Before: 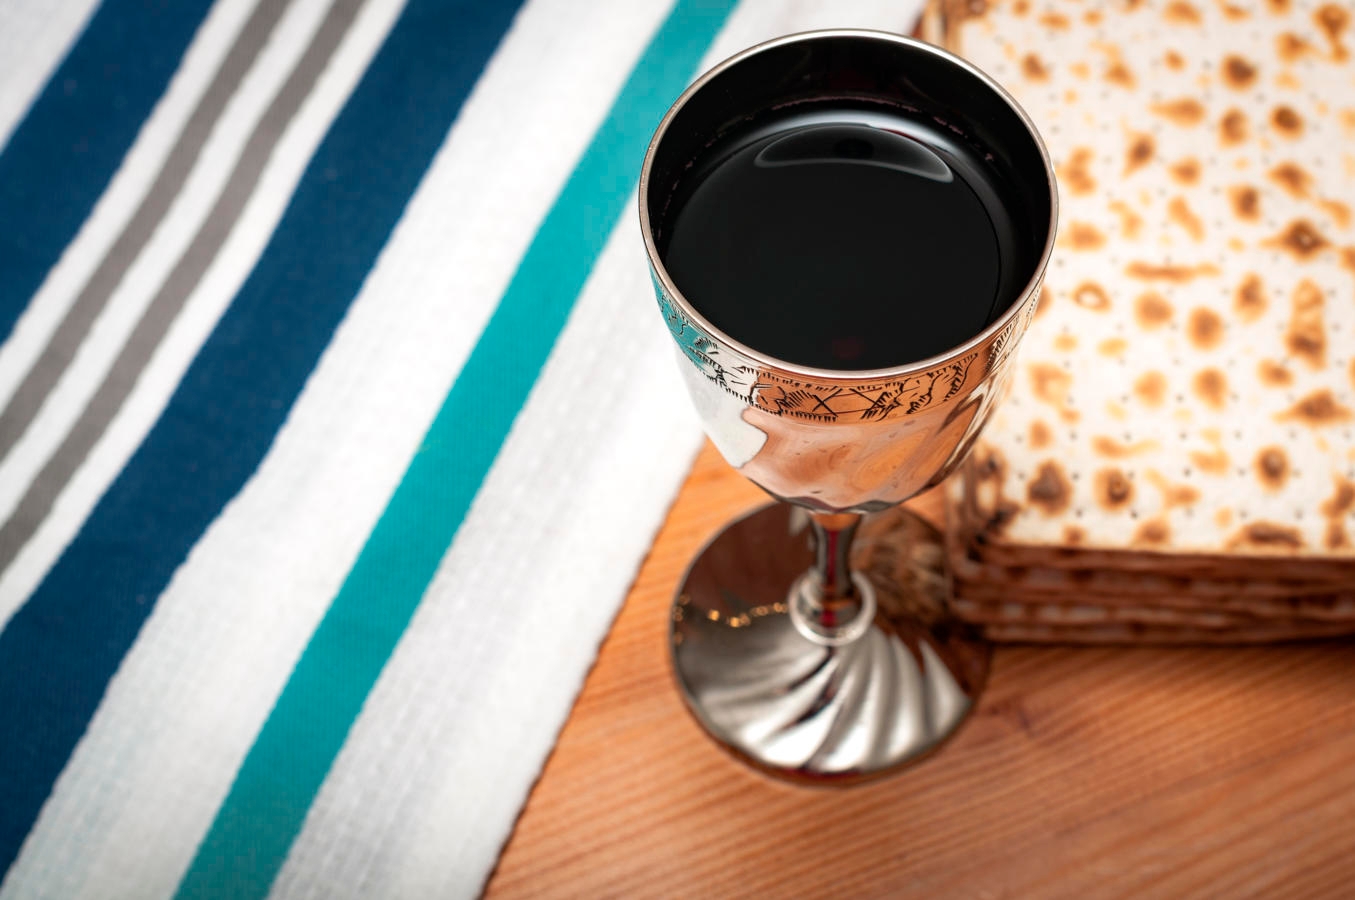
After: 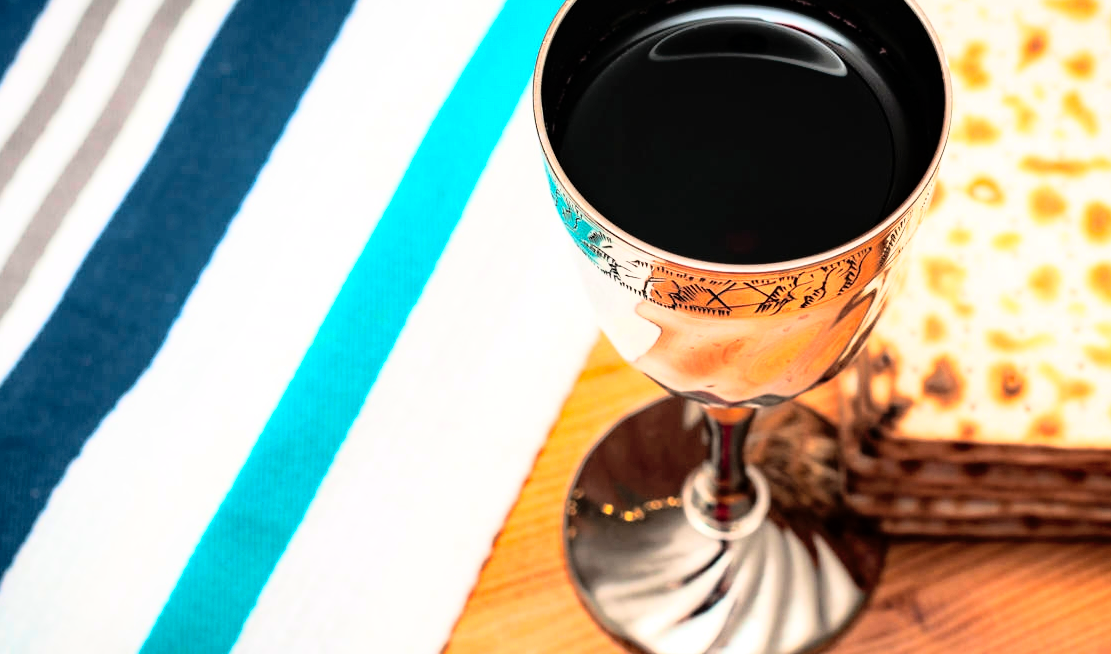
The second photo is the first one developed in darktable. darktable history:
shadows and highlights: on, module defaults
rgb curve: curves: ch0 [(0, 0) (0.21, 0.15) (0.24, 0.21) (0.5, 0.75) (0.75, 0.96) (0.89, 0.99) (1, 1)]; ch1 [(0, 0.02) (0.21, 0.13) (0.25, 0.2) (0.5, 0.67) (0.75, 0.9) (0.89, 0.97) (1, 1)]; ch2 [(0, 0.02) (0.21, 0.13) (0.25, 0.2) (0.5, 0.67) (0.75, 0.9) (0.89, 0.97) (1, 1)], compensate middle gray true
crop: left 7.856%, top 11.836%, right 10.12%, bottom 15.387%
